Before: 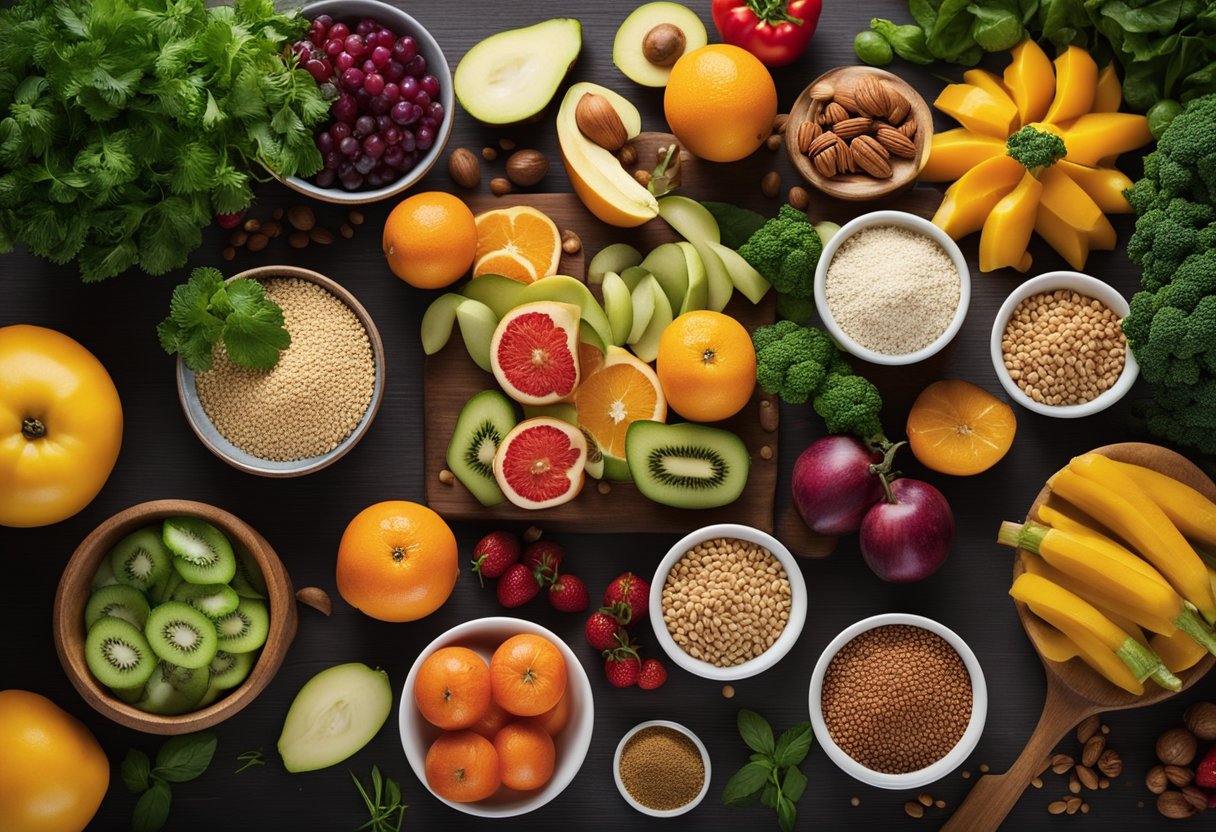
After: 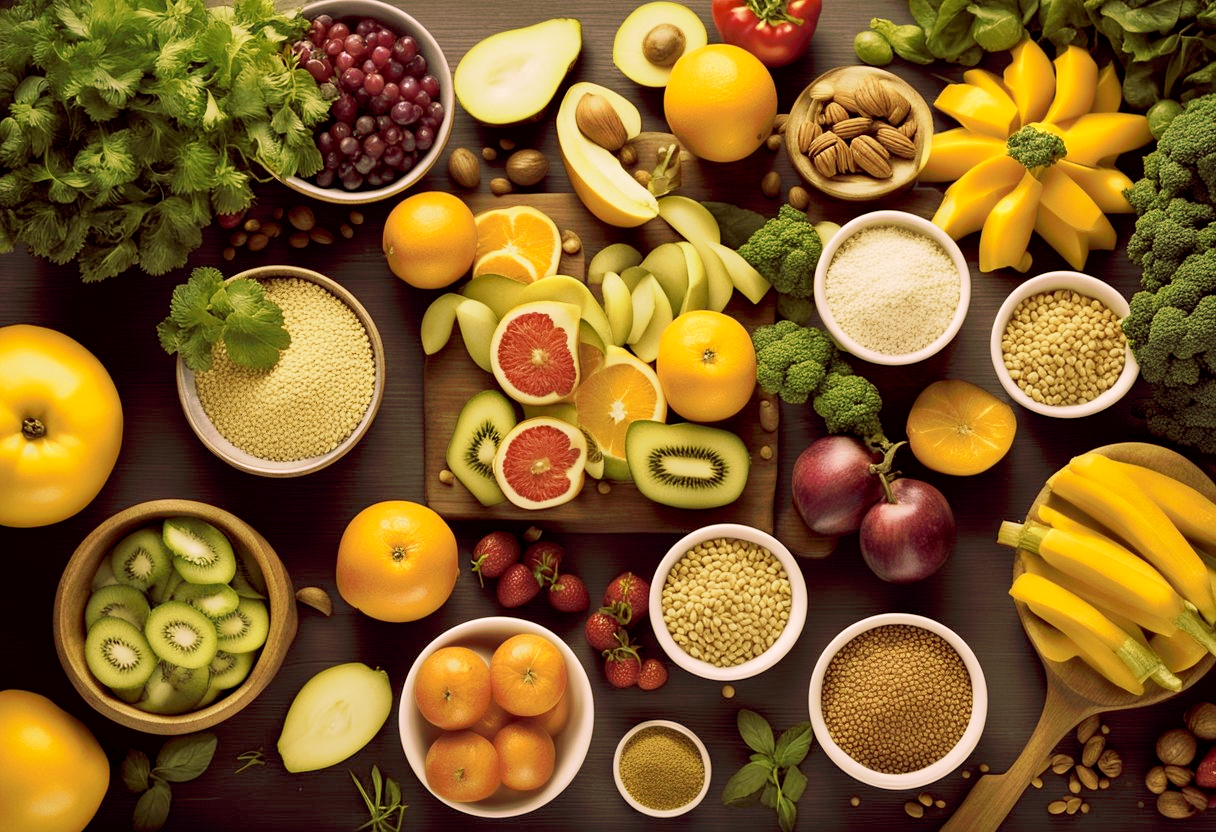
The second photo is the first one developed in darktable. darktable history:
tone curve: curves: ch0 [(0, 0) (0.003, 0.013) (0.011, 0.017) (0.025, 0.035) (0.044, 0.093) (0.069, 0.146) (0.1, 0.179) (0.136, 0.243) (0.177, 0.294) (0.224, 0.332) (0.277, 0.412) (0.335, 0.454) (0.399, 0.531) (0.468, 0.611) (0.543, 0.669) (0.623, 0.738) (0.709, 0.823) (0.801, 0.881) (0.898, 0.951) (1, 1)], preserve colors none
color look up table: target L [90.43, 95.19, 90.15, 86.6, 86.05, 84, 67.95, 69.65, 76.54, 64.82, 65.66, 52.72, 43.96, 35.68, 31.34, 5.072, 200.58, 91.72, 86.9, 67.7, 72.75, 68.03, 68.57, 55.62, 51.37, 43.41, 44.61, 34.43, 32.69, 27.22, 11.74, 83.2, 71.47, 68.65, 57.66, 49.01, 49.41, 40.02, 42.22, 26.01, 20.54, 17.67, 8.642, 96.38, 86.54, 81.7, 53.94, 38.52, 11.45], target a [-5.339, -25.67, -8.35, -13.82, -30.43, -50.8, -40.53, -5.611, -2.967, -32.51, -14.39, -34.72, -1.06, -37.25, -22.33, -4.114, 0, 10.53, -4.067, 28.1, 12.83, 10.15, 33.06, 50.05, 54.78, 26.81, 9.741, 58.1, 11.06, 32.24, 31.36, 22.18, 19.53, 13.72, 69.12, 84.63, 44.12, 19.65, 21.14, 56.81, 44.03, 19.39, 16.85, -25.82, 6.256, -34.86, -11, -9.95, -0.125], target b [32.24, 82.84, 37.24, 105.74, 93.54, 36.85, 36.72, 80.41, 27.22, 73.06, 49.34, 21.64, 53.98, 41.97, 34.85, 5.969, 0, 6.055, 67.03, 55.21, 83.18, 46.24, 22.99, 27.03, 65.68, 54.67, 33.53, 38.4, 42.17, 23.67, 15.85, -11.96, 14.07, -37.16, -19.82, -65.16, 5.163, -81.64, 10.64, -55.81, -5.984, -45.07, -3.847, 10.05, -5.174, -29.22, -48.11, -8.202, -0.812], num patches 49
